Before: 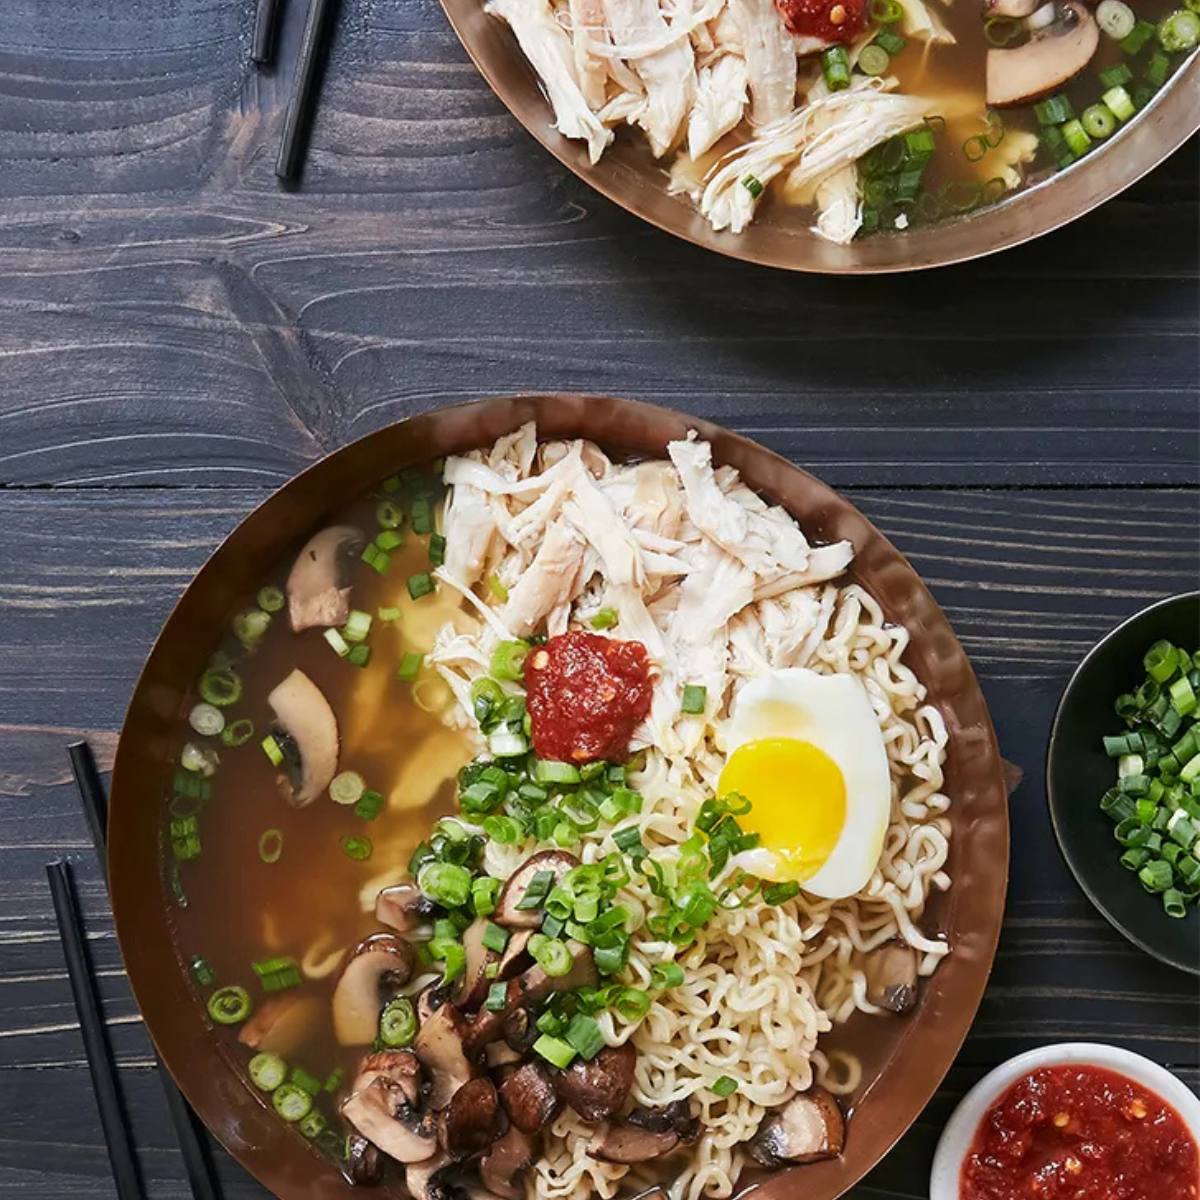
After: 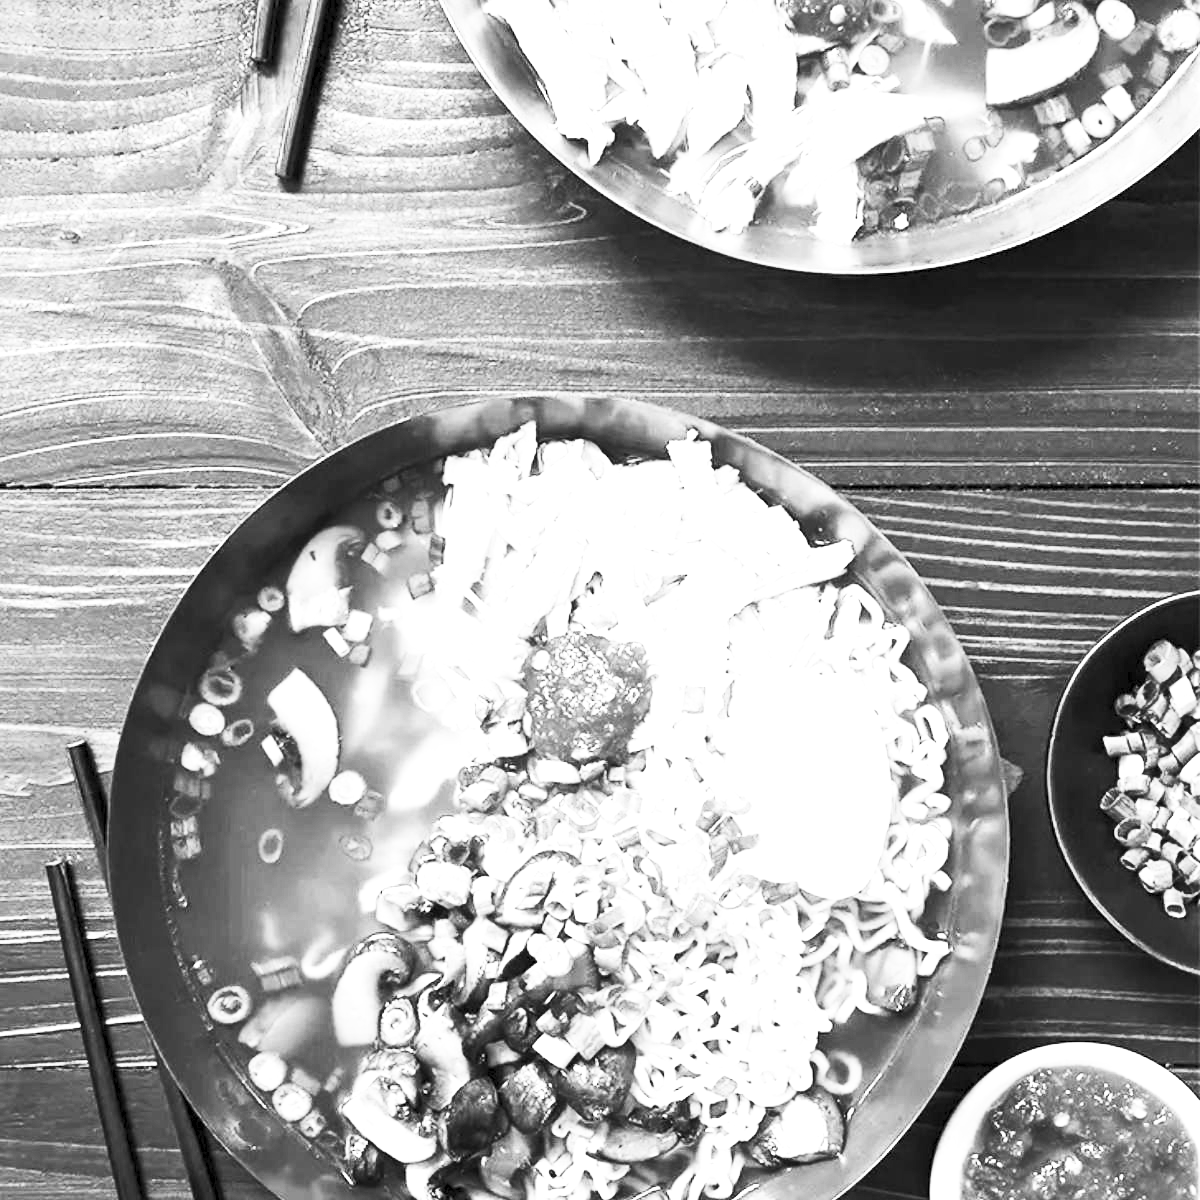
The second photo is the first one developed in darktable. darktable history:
tone equalizer: -8 EV -1.84 EV, -7 EV -1.16 EV, -6 EV -1.62 EV, smoothing diameter 25%, edges refinement/feathering 10, preserve details guided filter
contrast brightness saturation: contrast 0.53, brightness 0.47, saturation -1
exposure: black level correction 0.001, exposure 1.3 EV, compensate highlight preservation false
local contrast: mode bilateral grid, contrast 10, coarseness 25, detail 115%, midtone range 0.2
